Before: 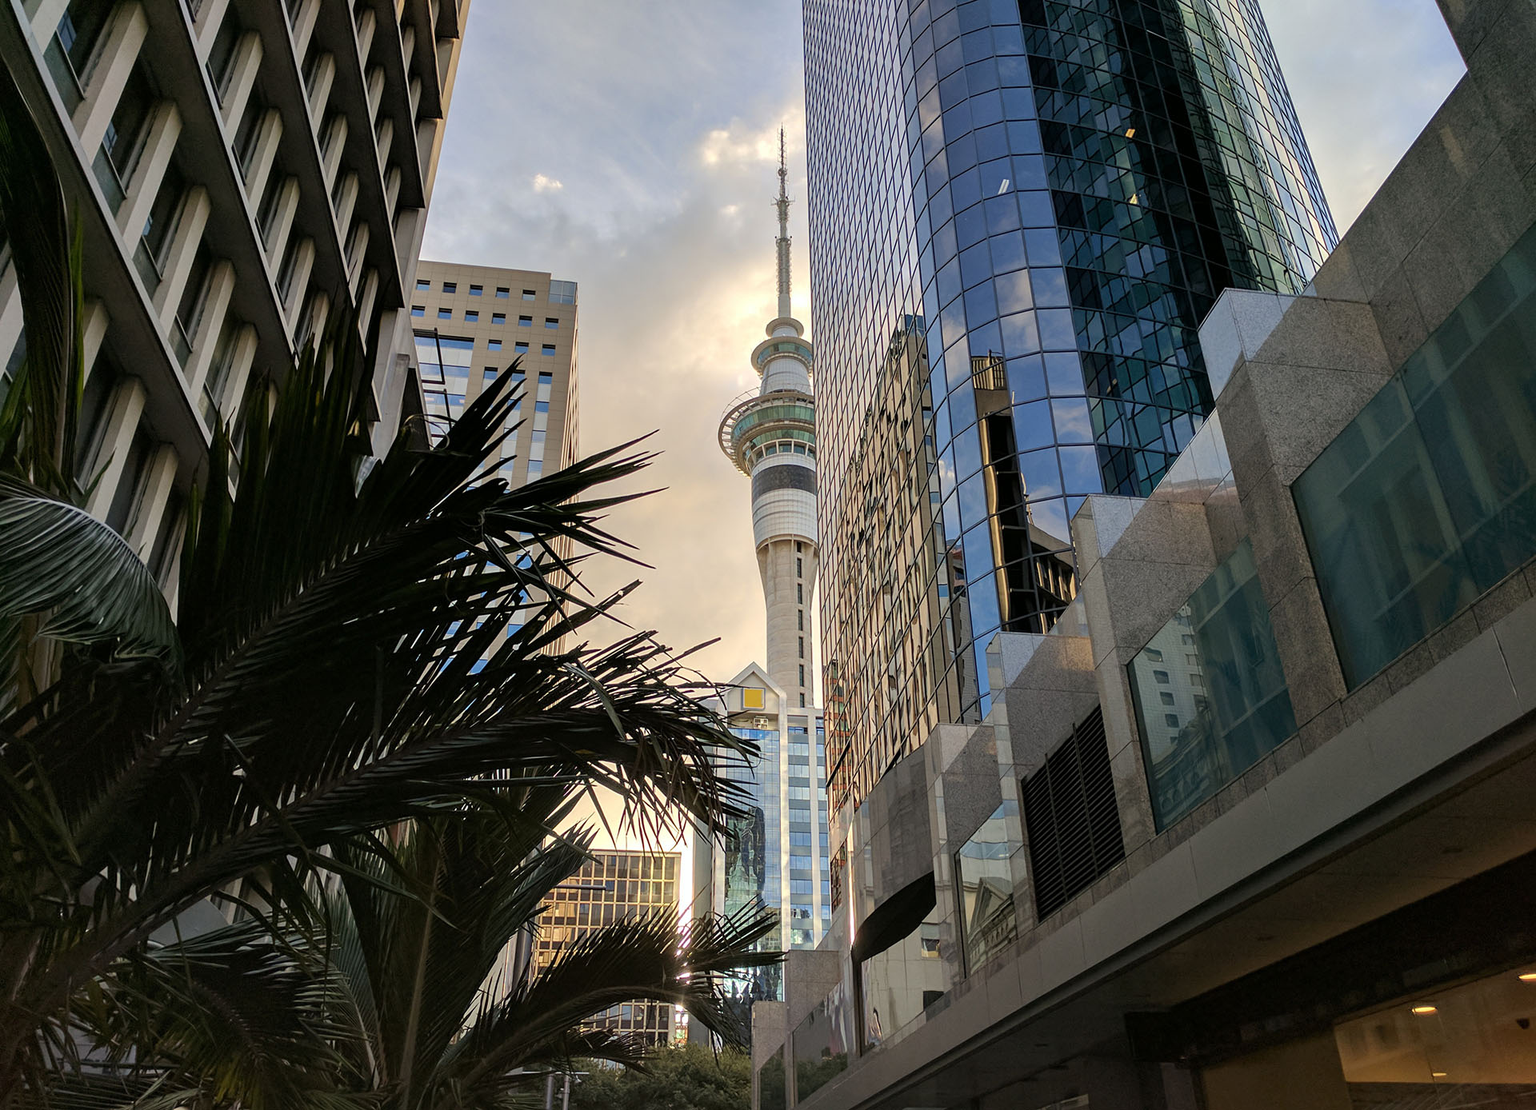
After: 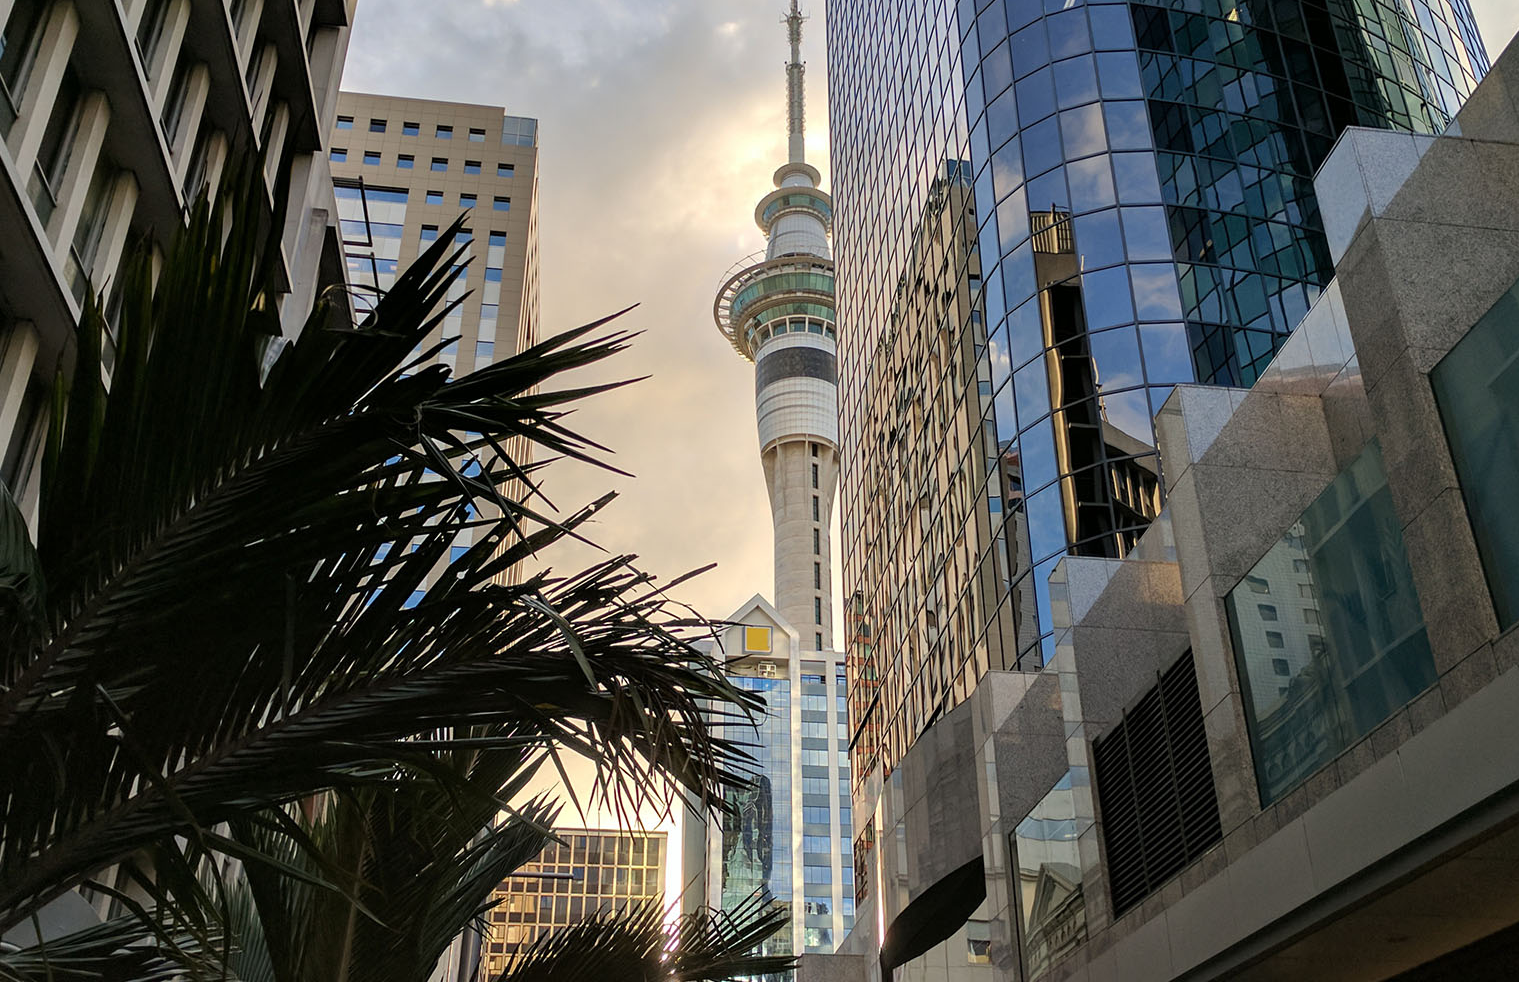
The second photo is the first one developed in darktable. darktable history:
crop: left 9.625%, top 16.911%, right 11.238%, bottom 12.3%
